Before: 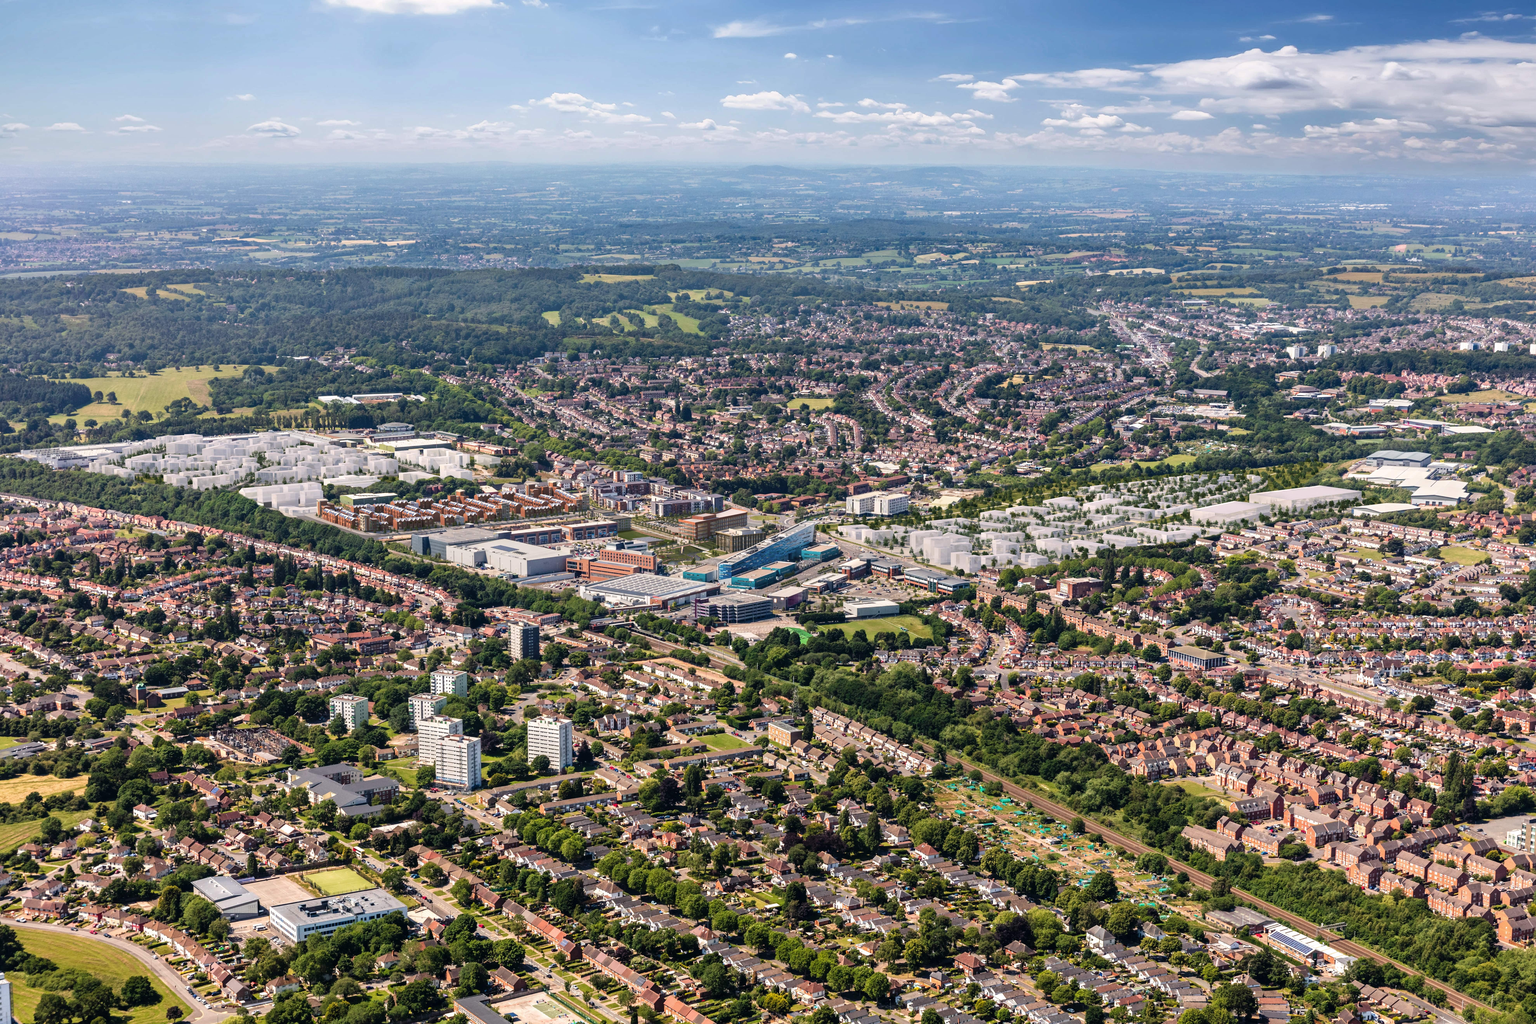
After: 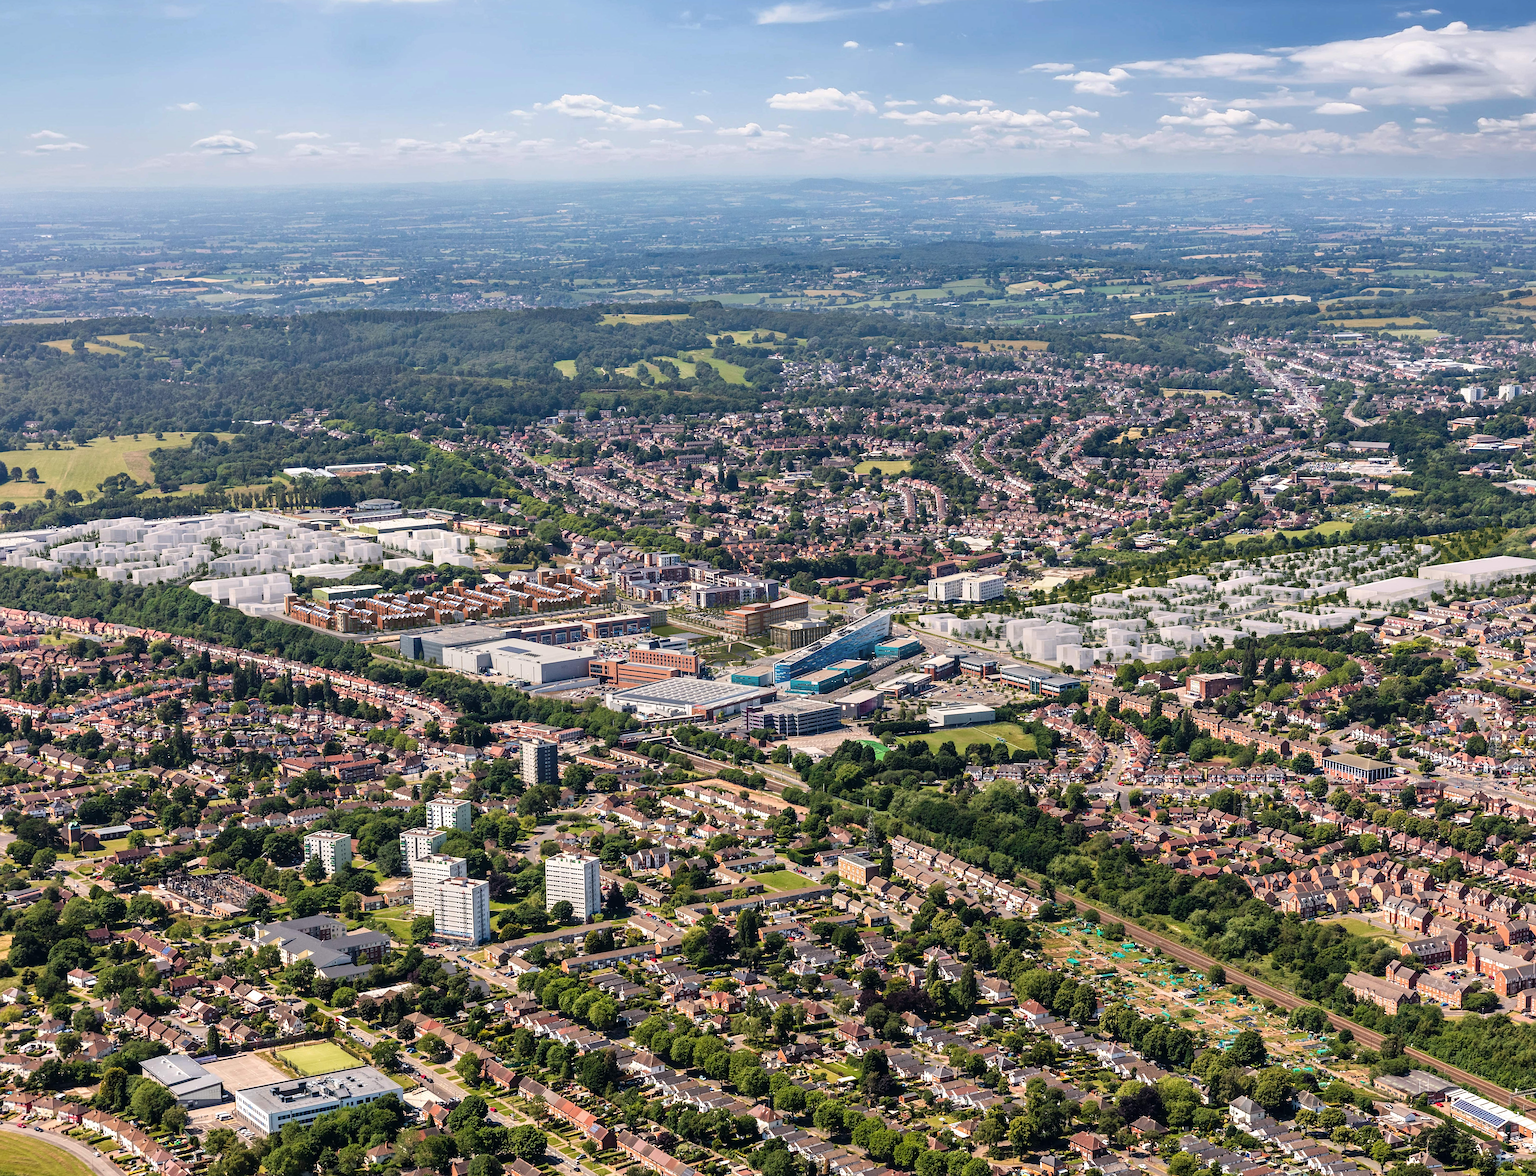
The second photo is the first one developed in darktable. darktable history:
sharpen: on, module defaults
tone equalizer: -7 EV 0.13 EV, smoothing diameter 25%, edges refinement/feathering 10, preserve details guided filter
crop and rotate: angle 1°, left 4.281%, top 0.642%, right 11.383%, bottom 2.486%
